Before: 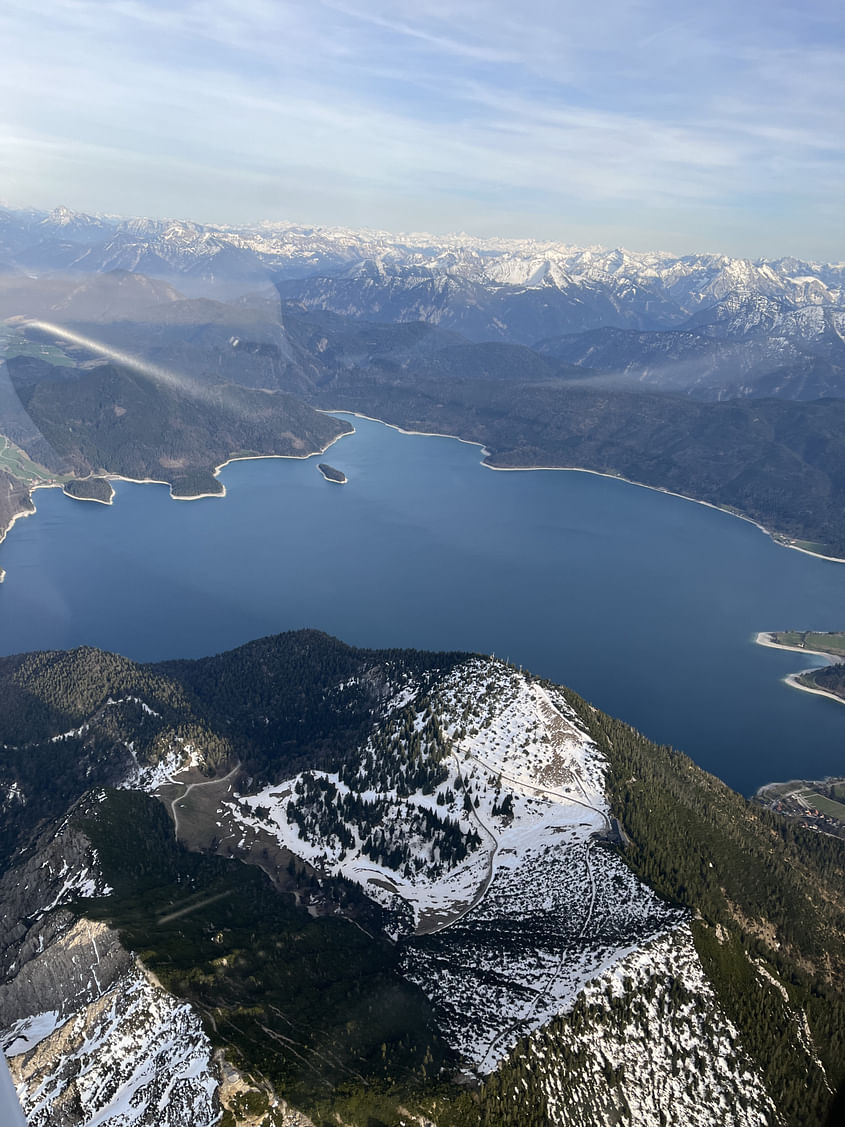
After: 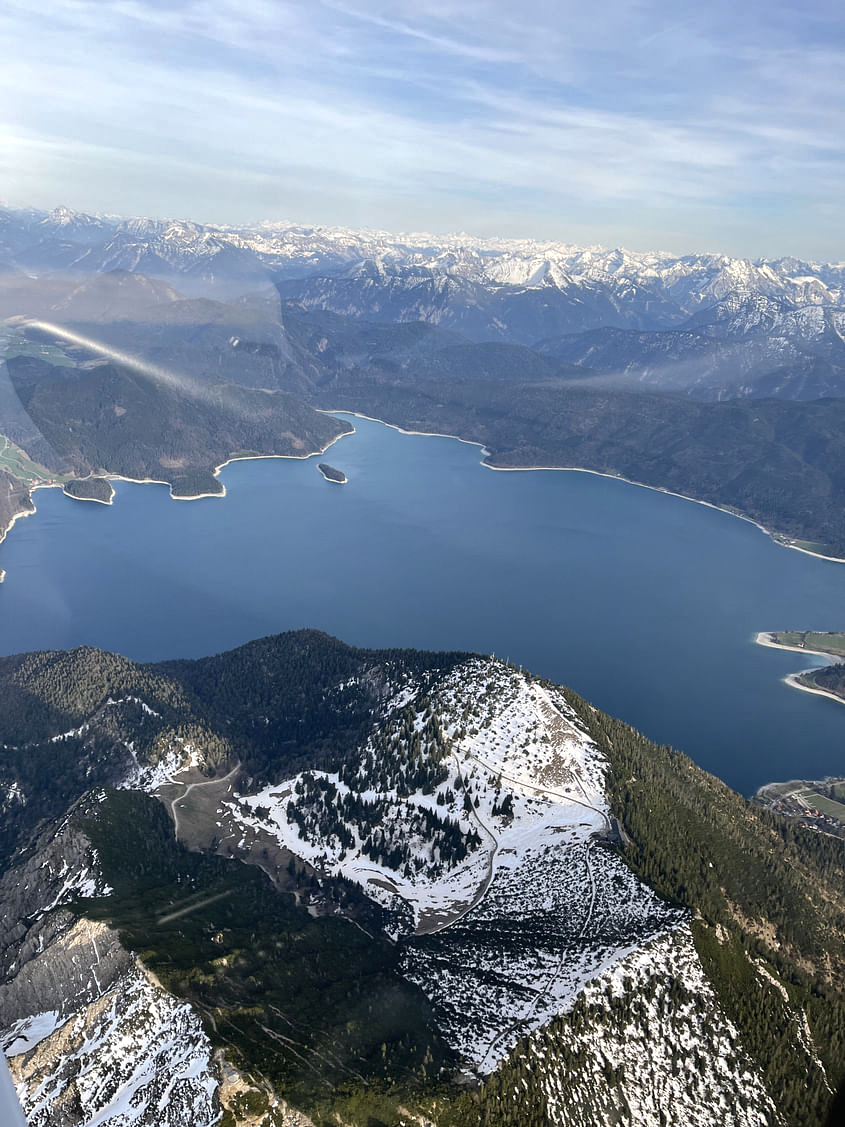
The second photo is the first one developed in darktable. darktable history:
shadows and highlights: shadows 48.58, highlights -40.93, soften with gaussian
exposure: exposure 0.203 EV, compensate exposure bias true, compensate highlight preservation false
